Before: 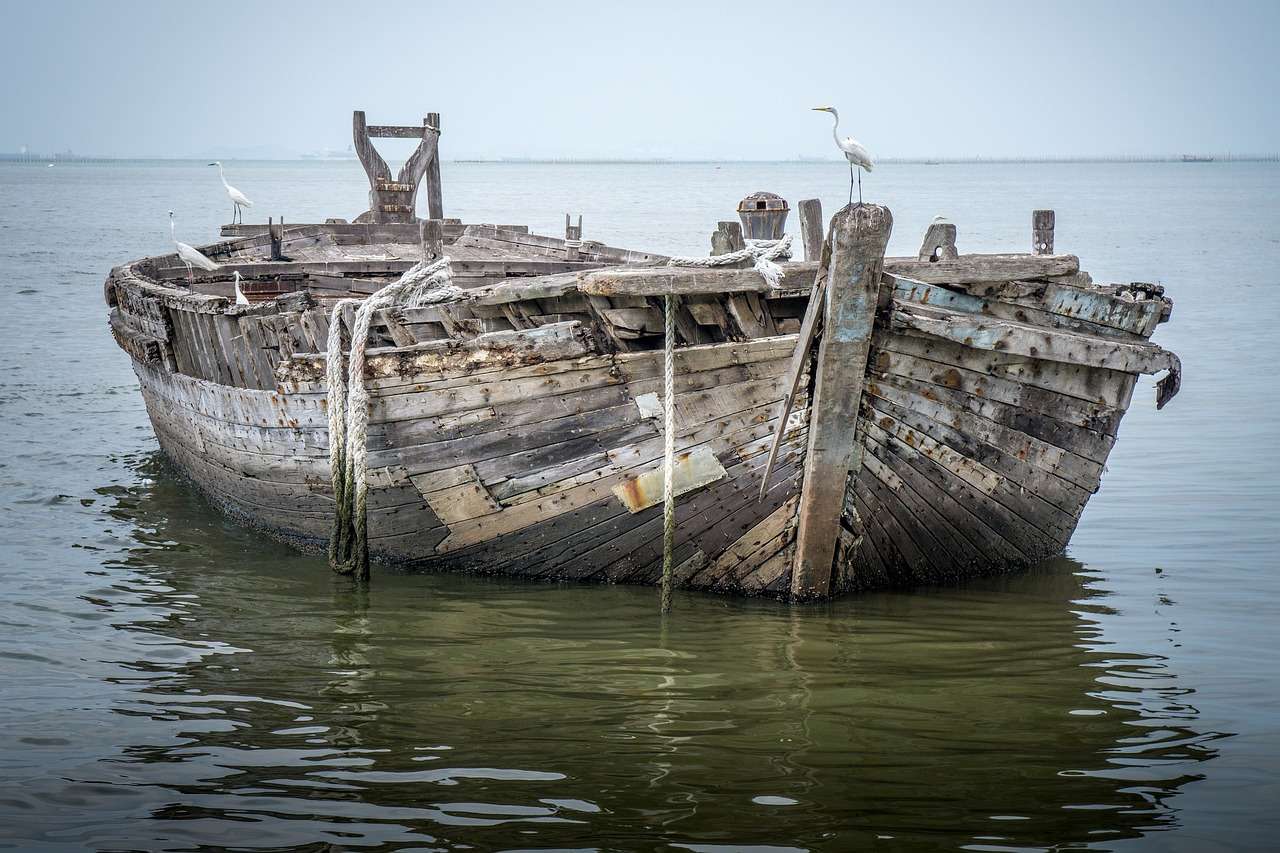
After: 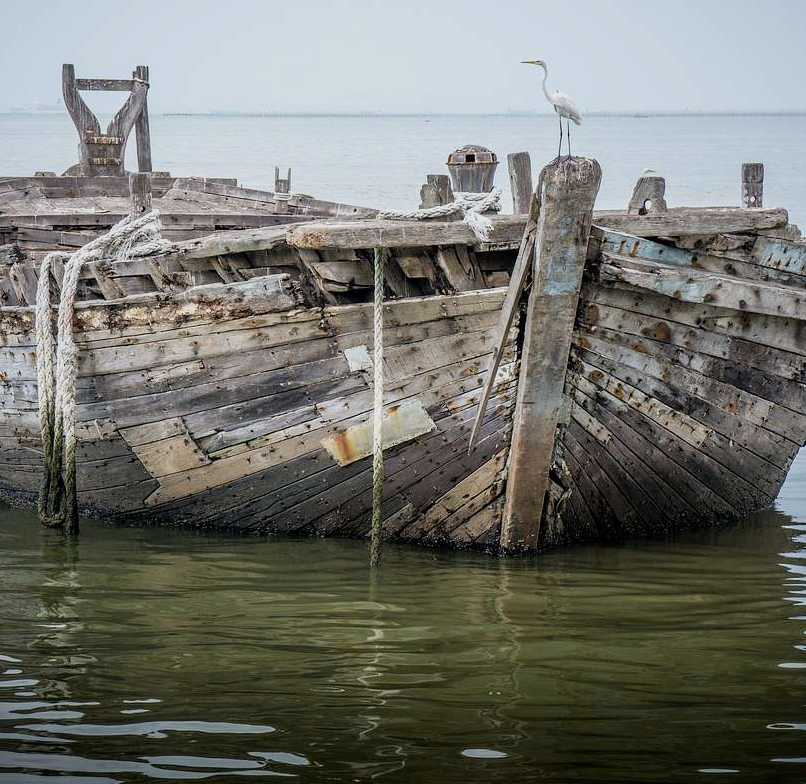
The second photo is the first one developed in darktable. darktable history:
crop and rotate: left 22.792%, top 5.64%, right 14.237%, bottom 2.343%
filmic rgb: black relative exposure -14.28 EV, white relative exposure 3.38 EV, hardness 7.92, contrast 0.984
